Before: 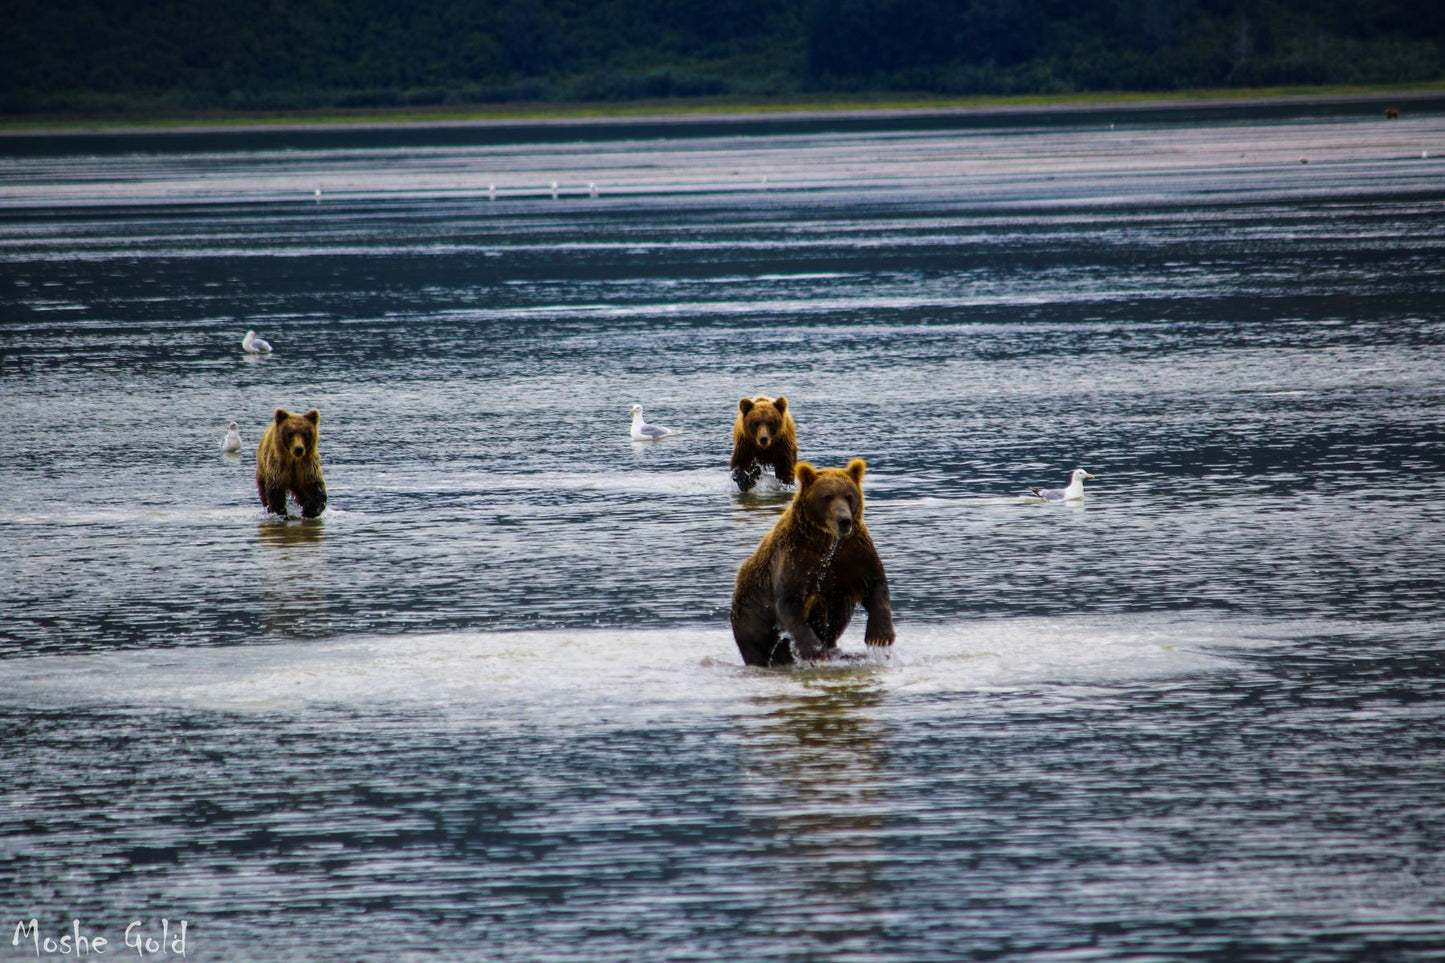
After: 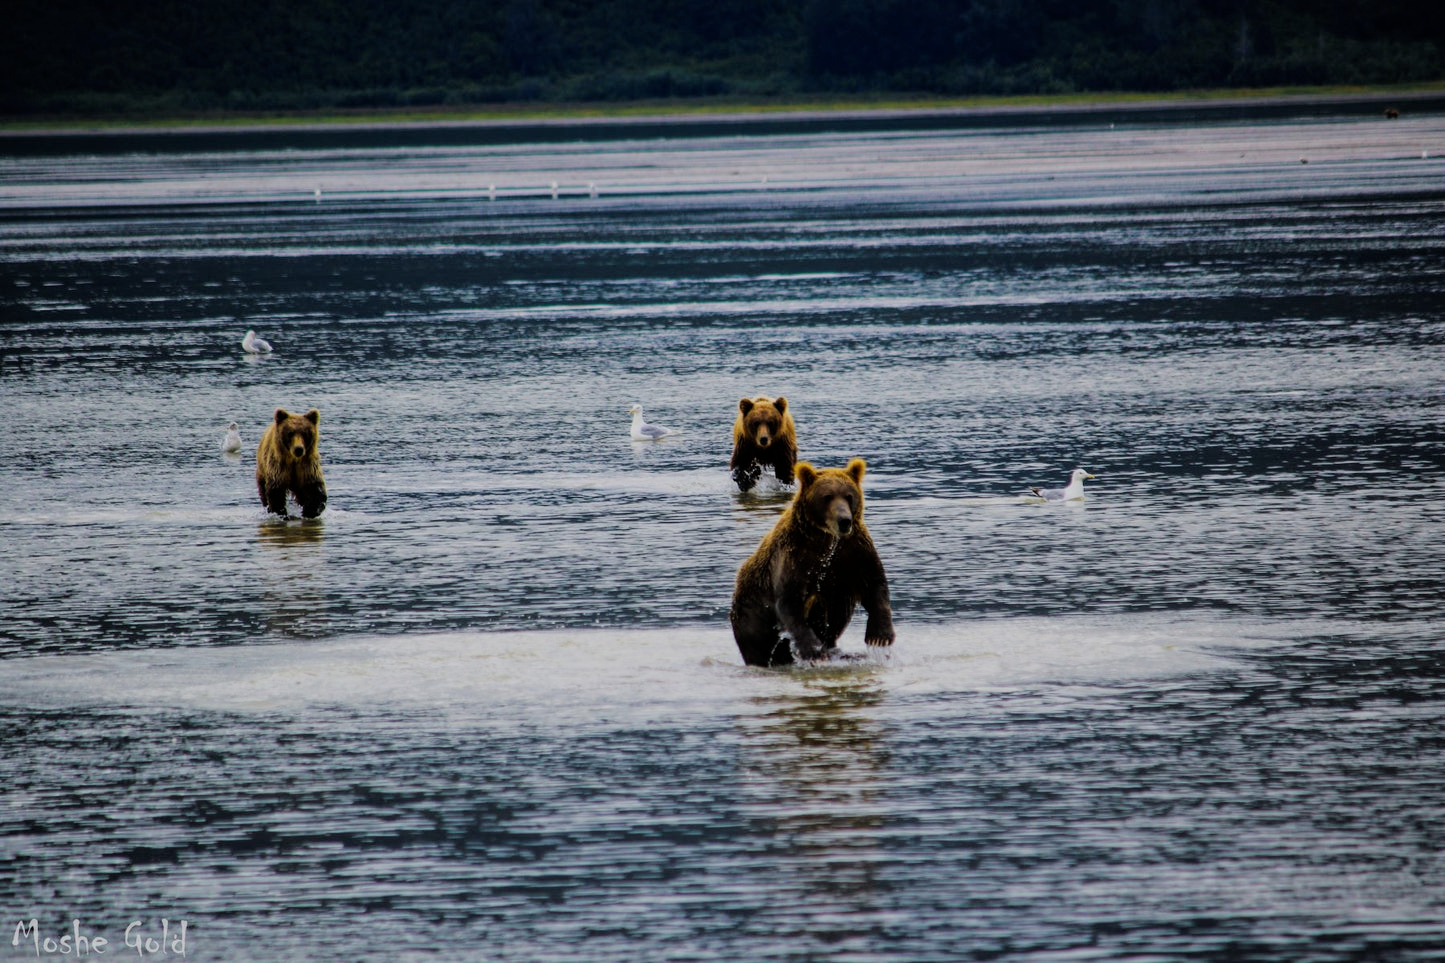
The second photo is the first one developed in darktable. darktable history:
exposure: compensate highlight preservation false
filmic rgb: black relative exposure -7.65 EV, white relative exposure 4.56 EV, hardness 3.61
